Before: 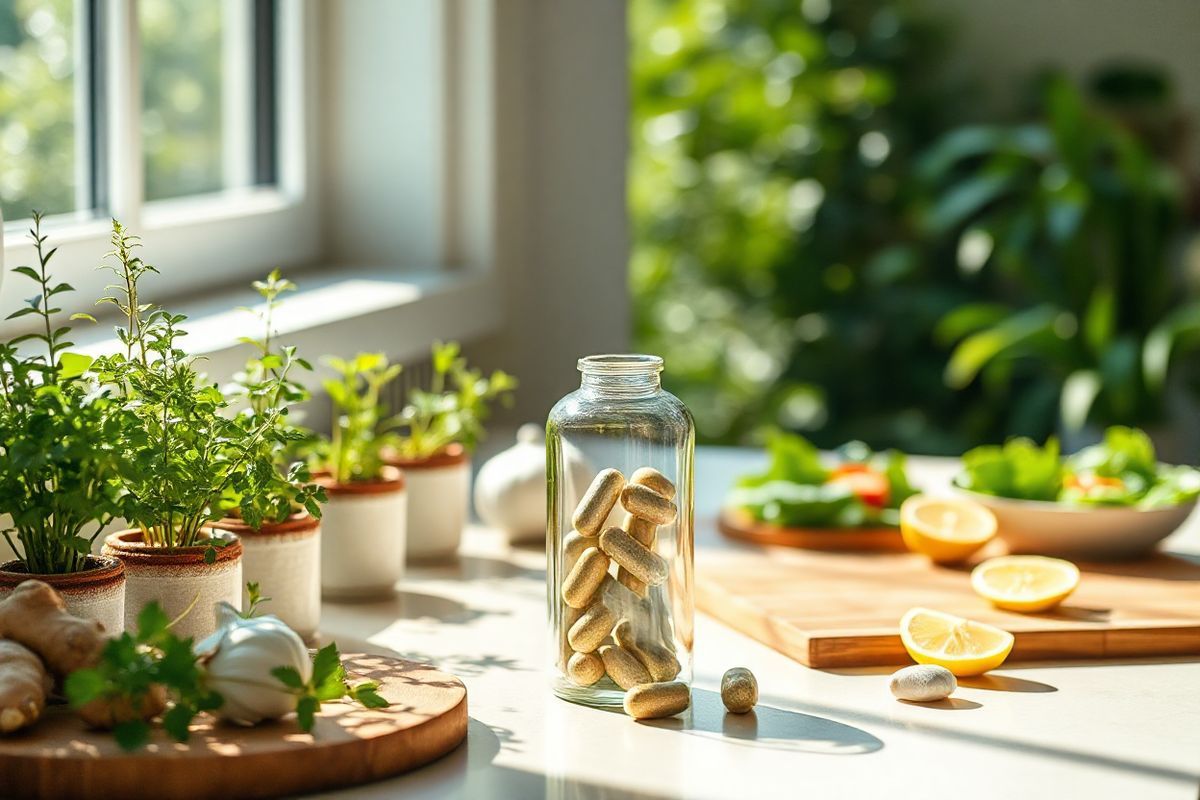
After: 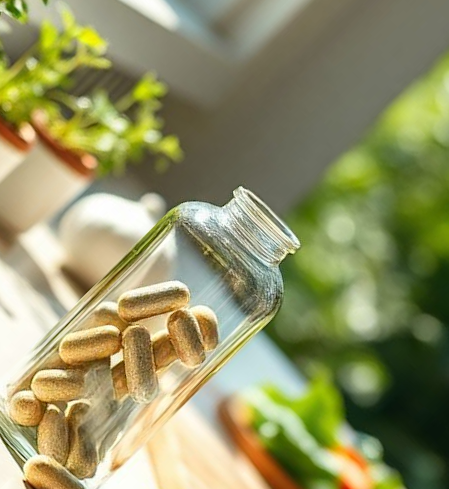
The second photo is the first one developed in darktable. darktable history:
crop and rotate: angle -45.25°, top 16.204%, right 0.822%, bottom 11.753%
